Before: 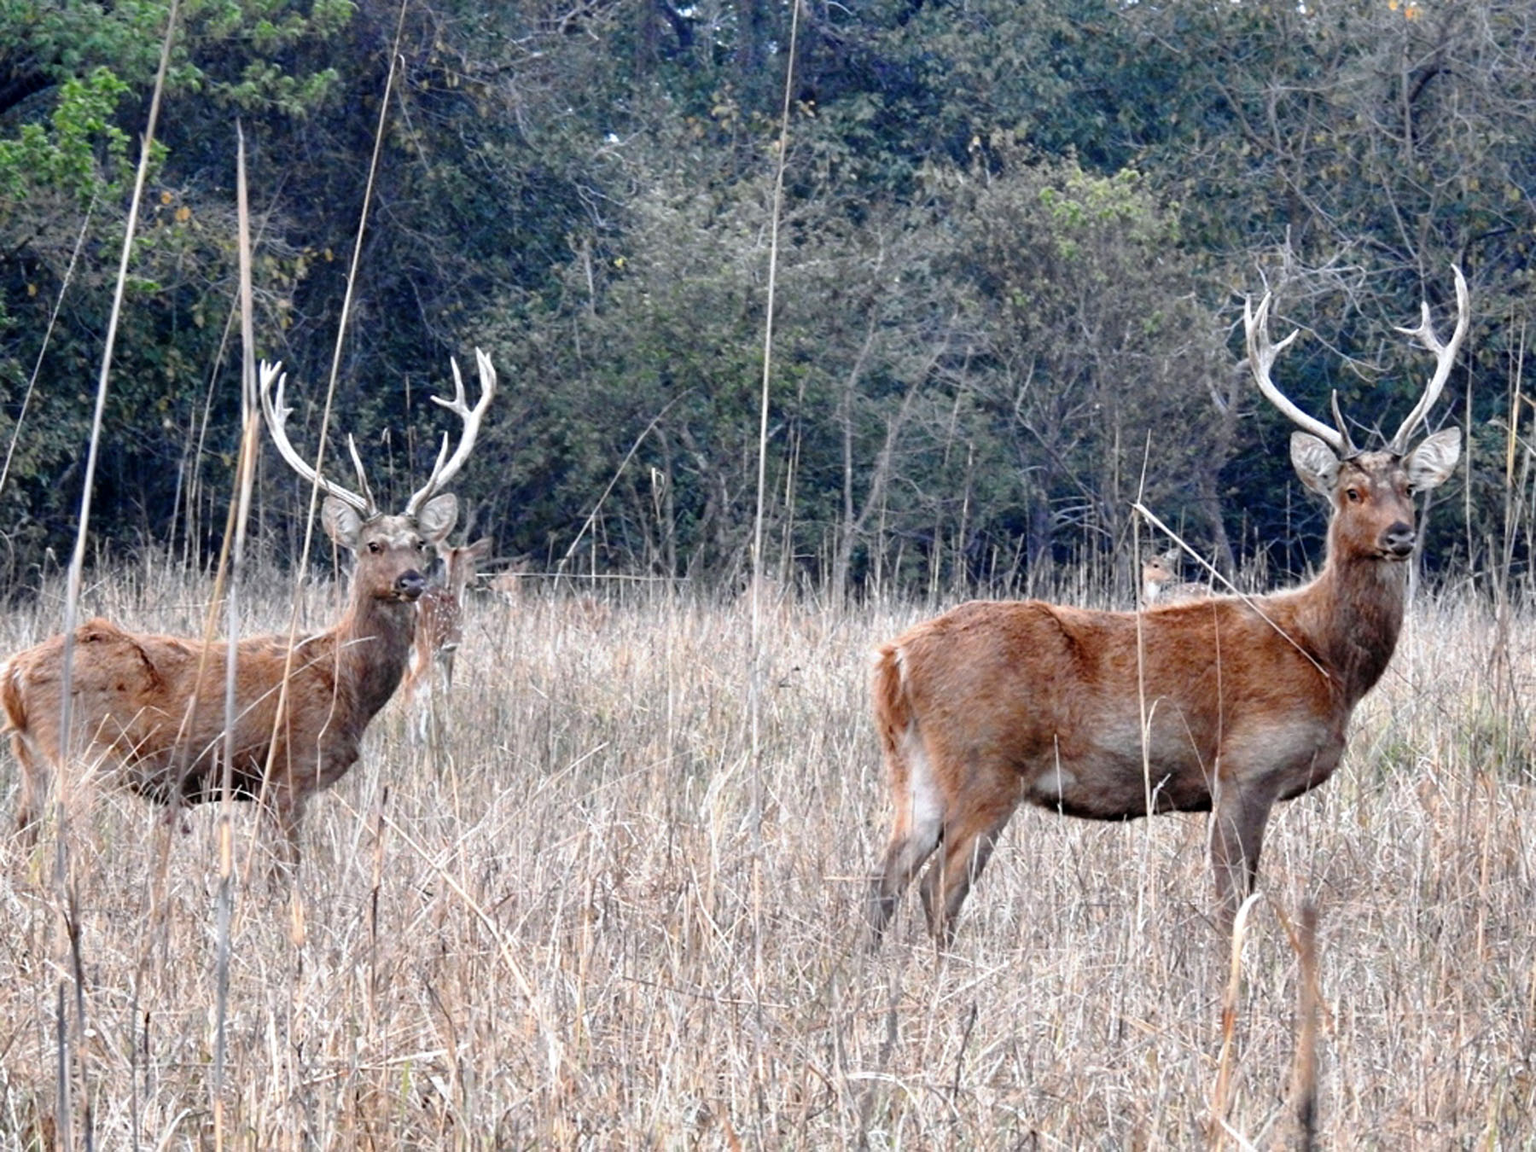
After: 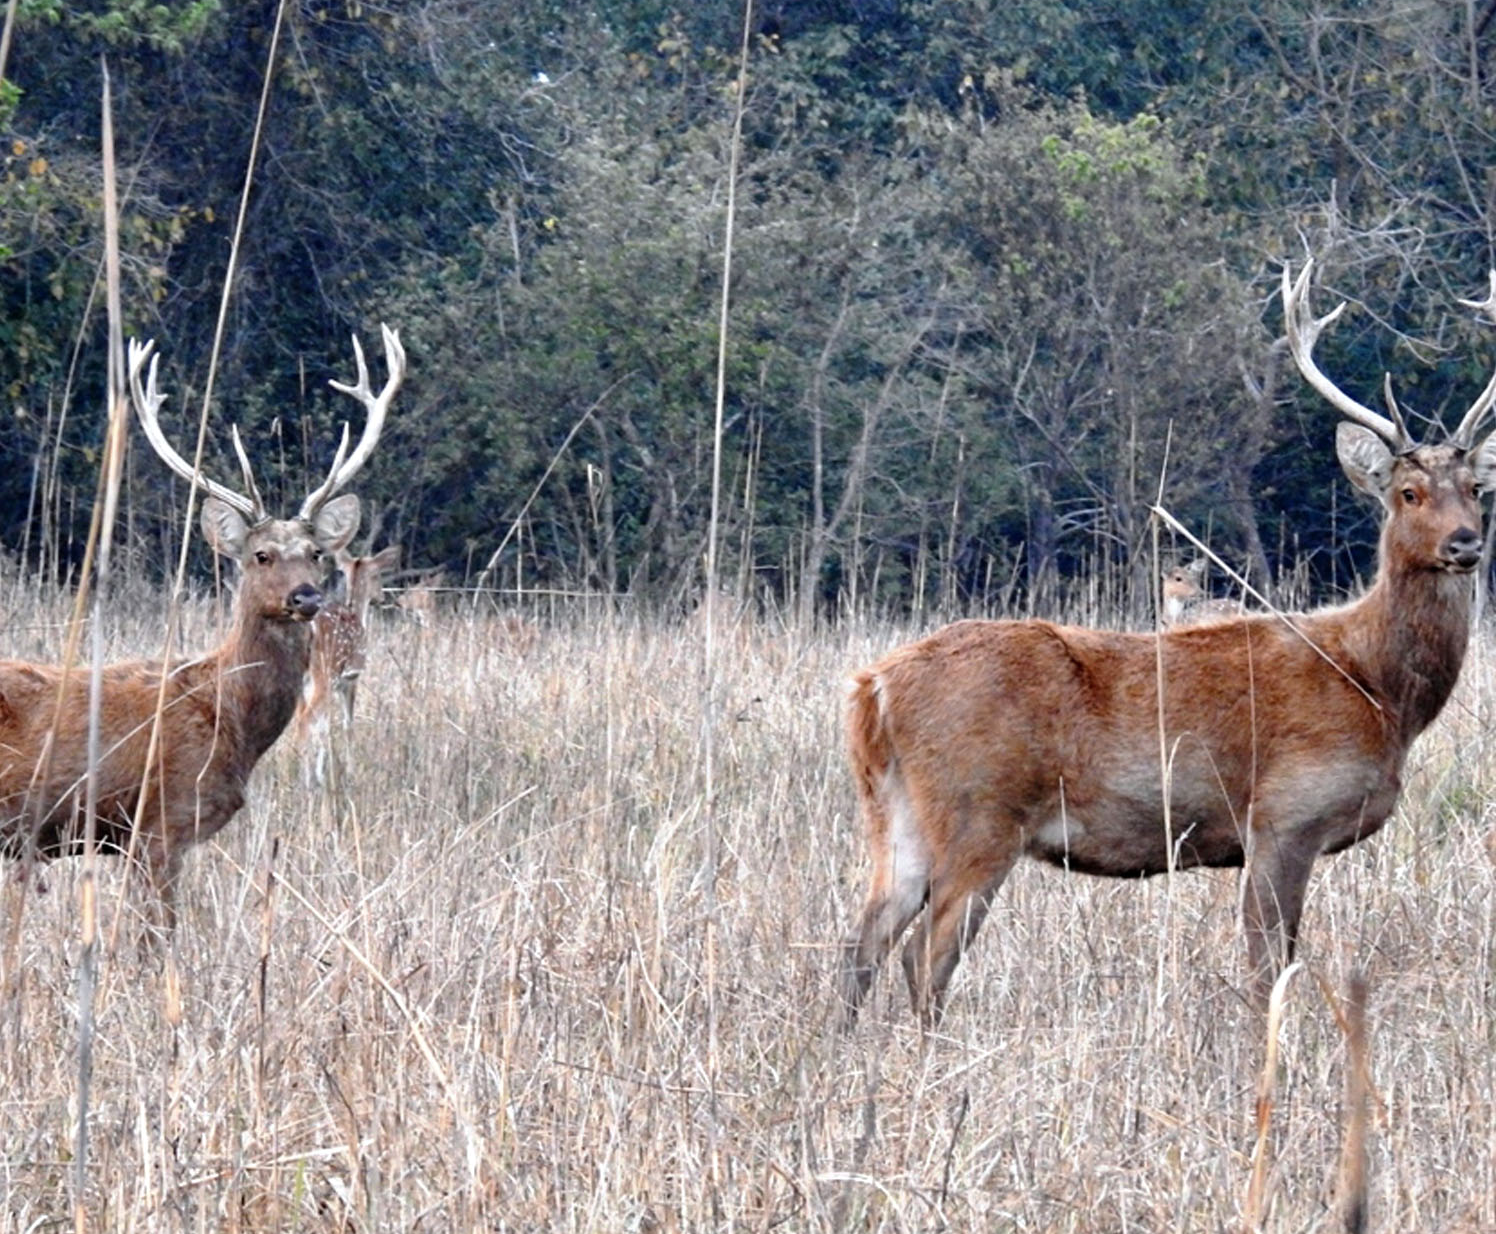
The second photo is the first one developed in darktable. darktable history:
tone equalizer: edges refinement/feathering 500, mask exposure compensation -1.57 EV, preserve details no
crop: left 9.808%, top 6.291%, right 7.034%, bottom 2.244%
